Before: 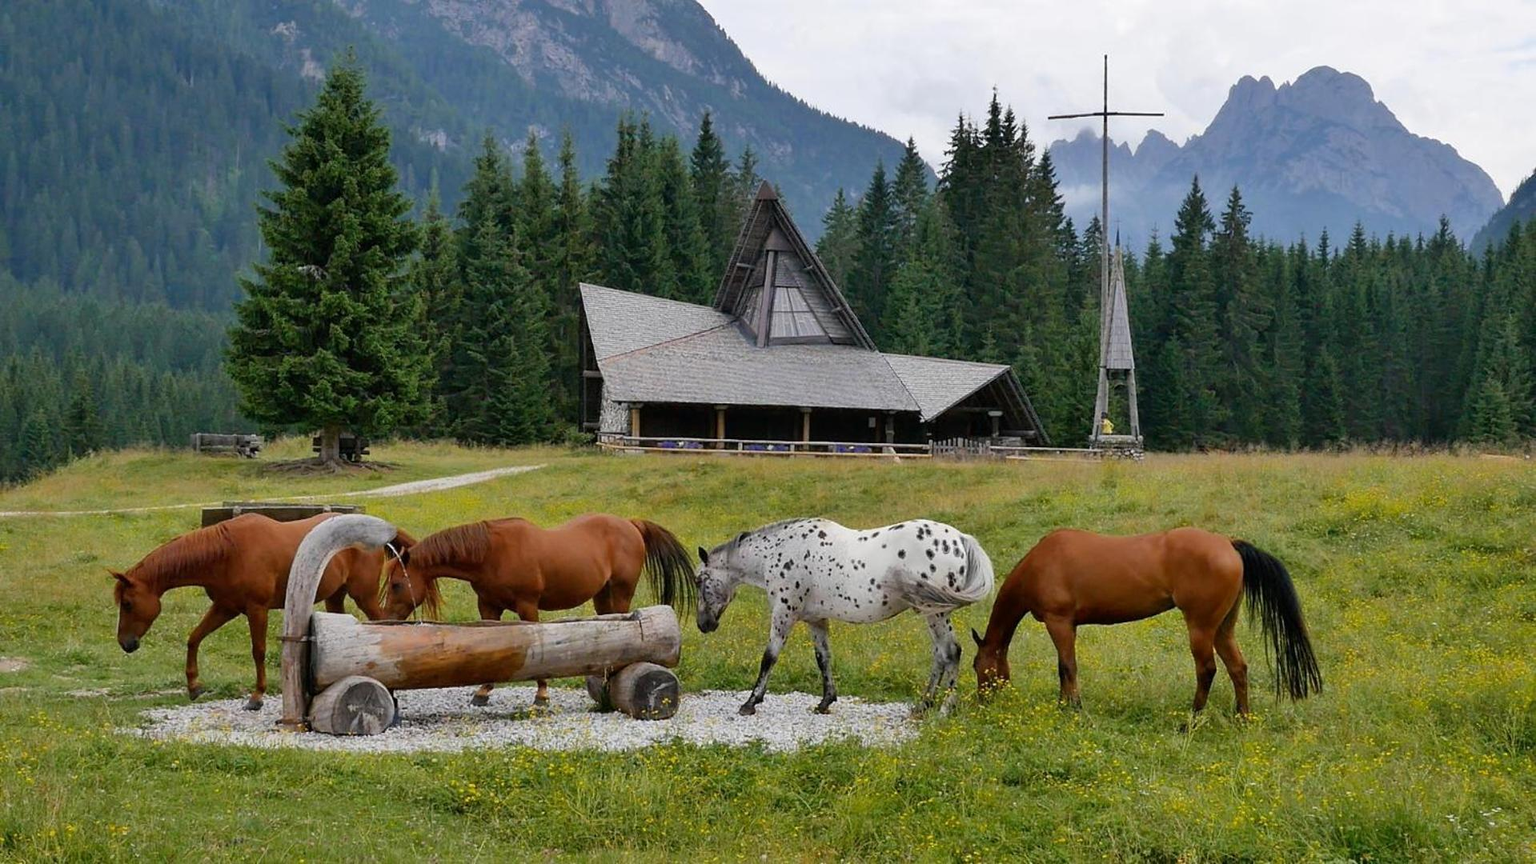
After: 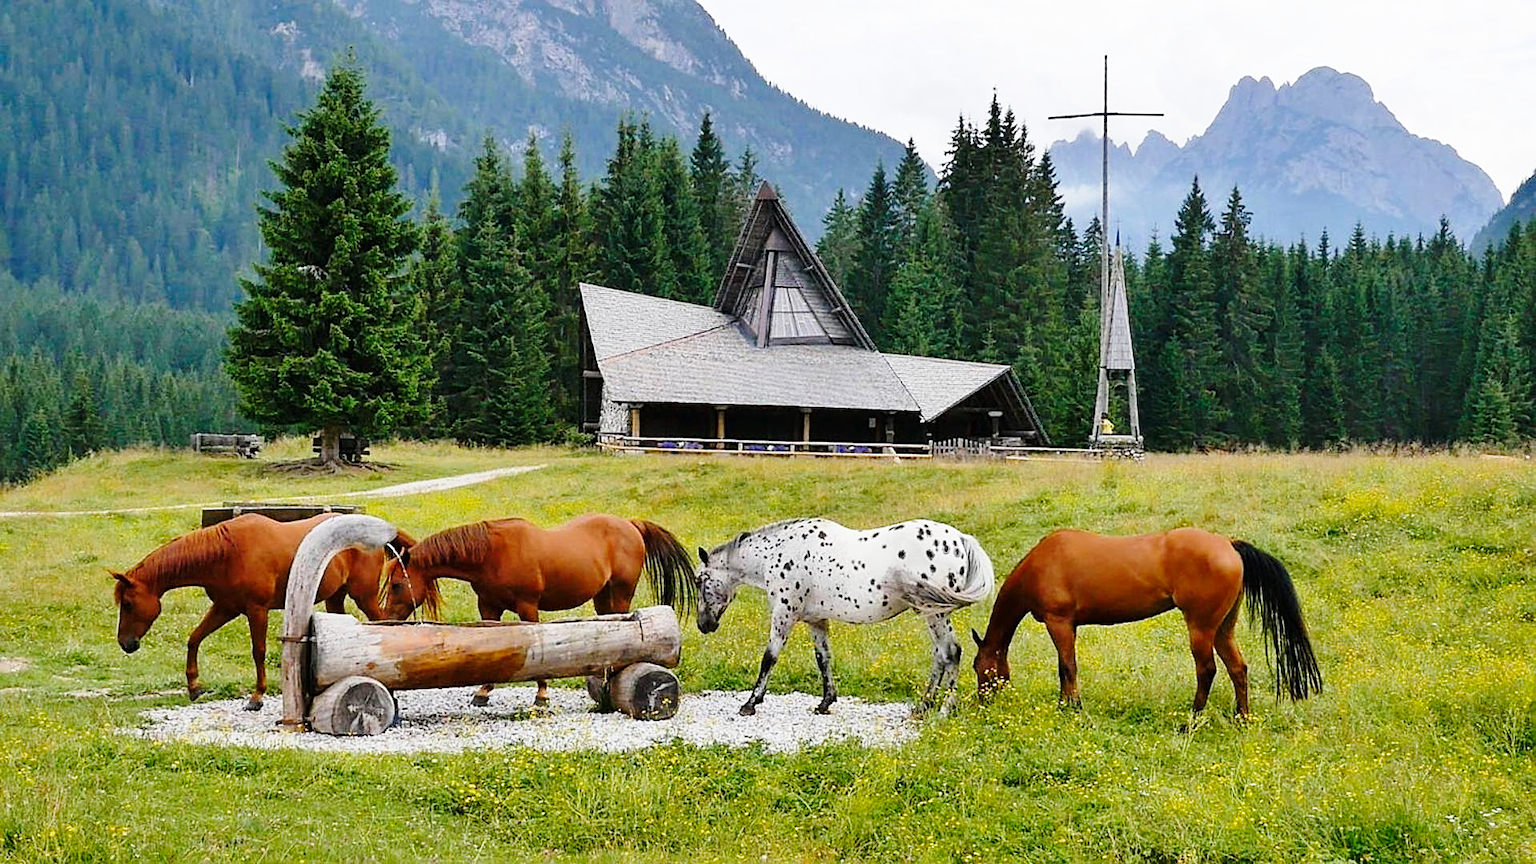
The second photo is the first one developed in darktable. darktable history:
sharpen: on, module defaults
base curve: curves: ch0 [(0, 0) (0.028, 0.03) (0.121, 0.232) (0.46, 0.748) (0.859, 0.968) (1, 1)], preserve colors none
